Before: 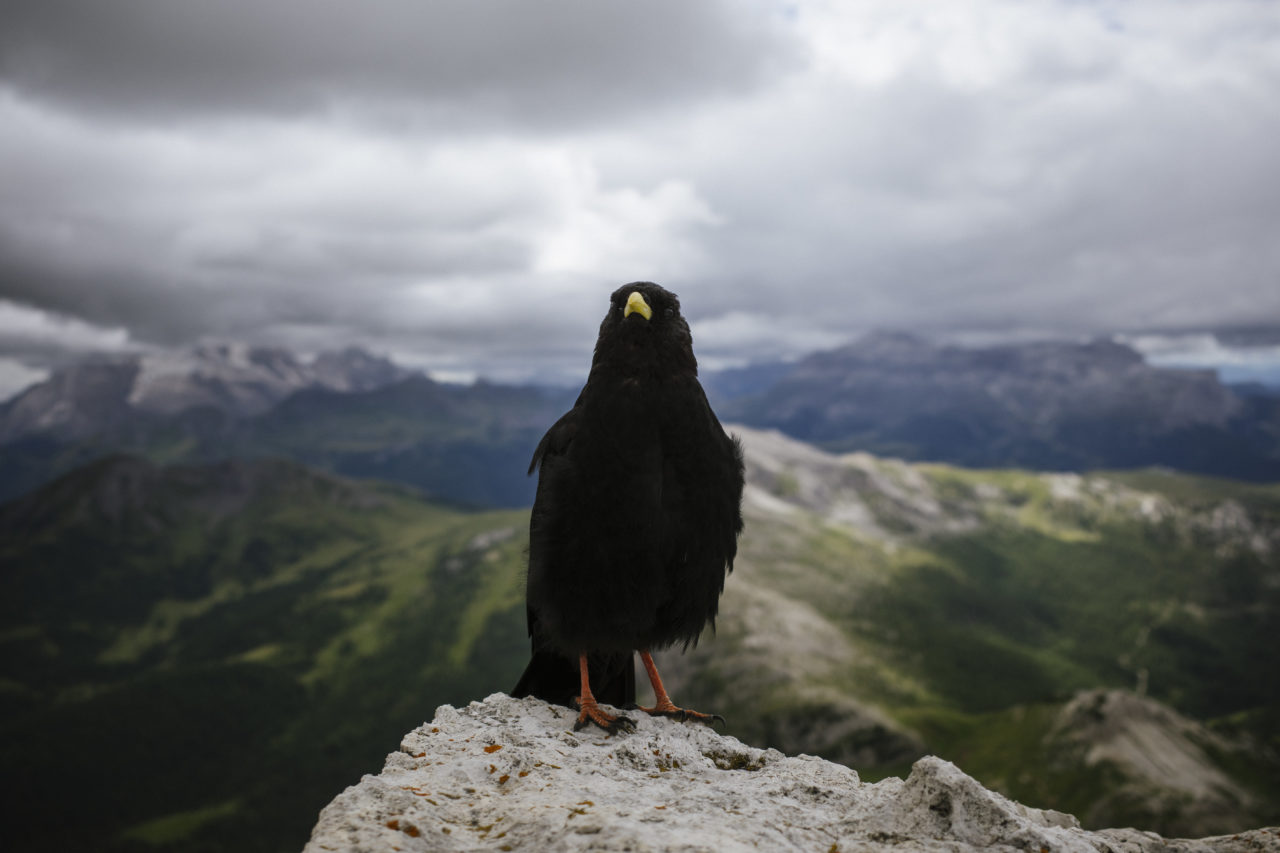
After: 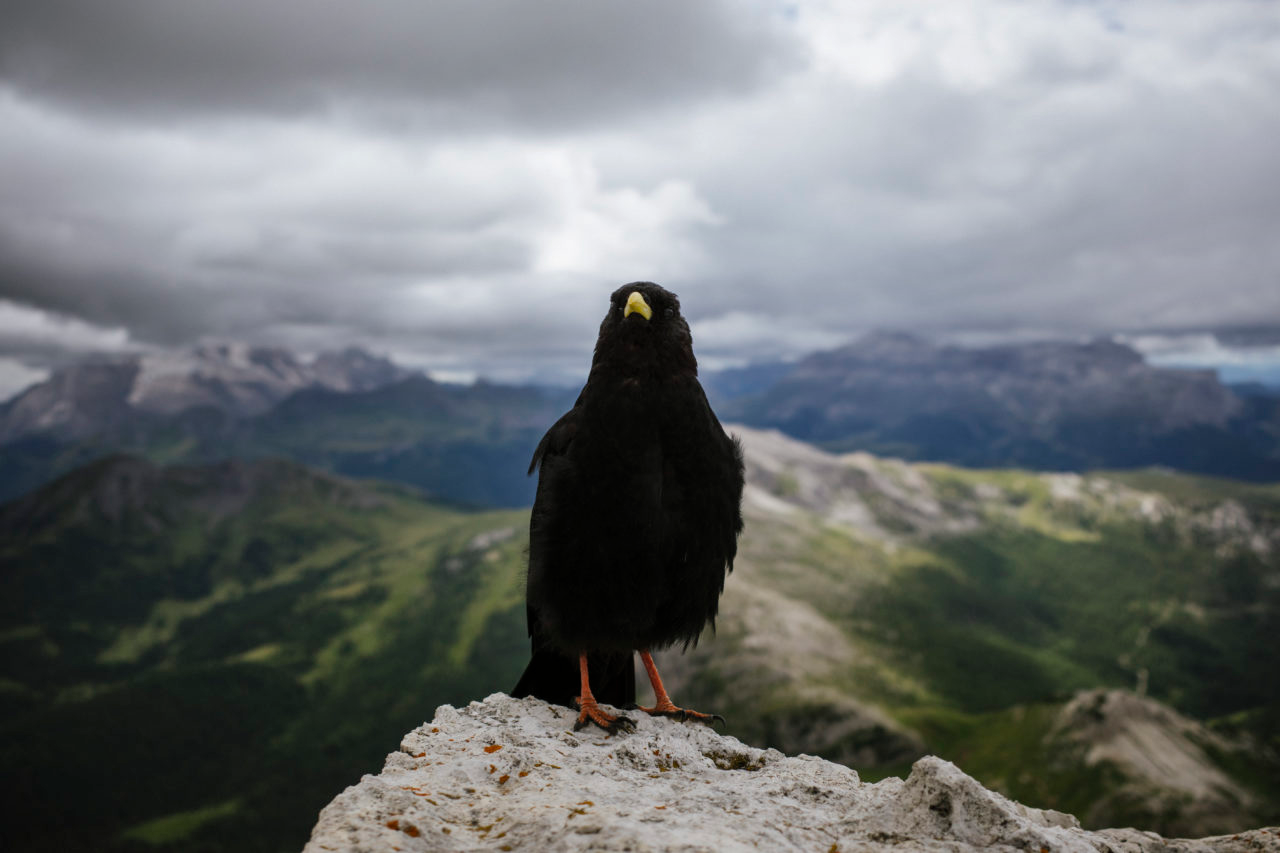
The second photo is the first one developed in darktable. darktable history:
shadows and highlights: shadows 35.15, highlights -34.85, soften with gaussian
